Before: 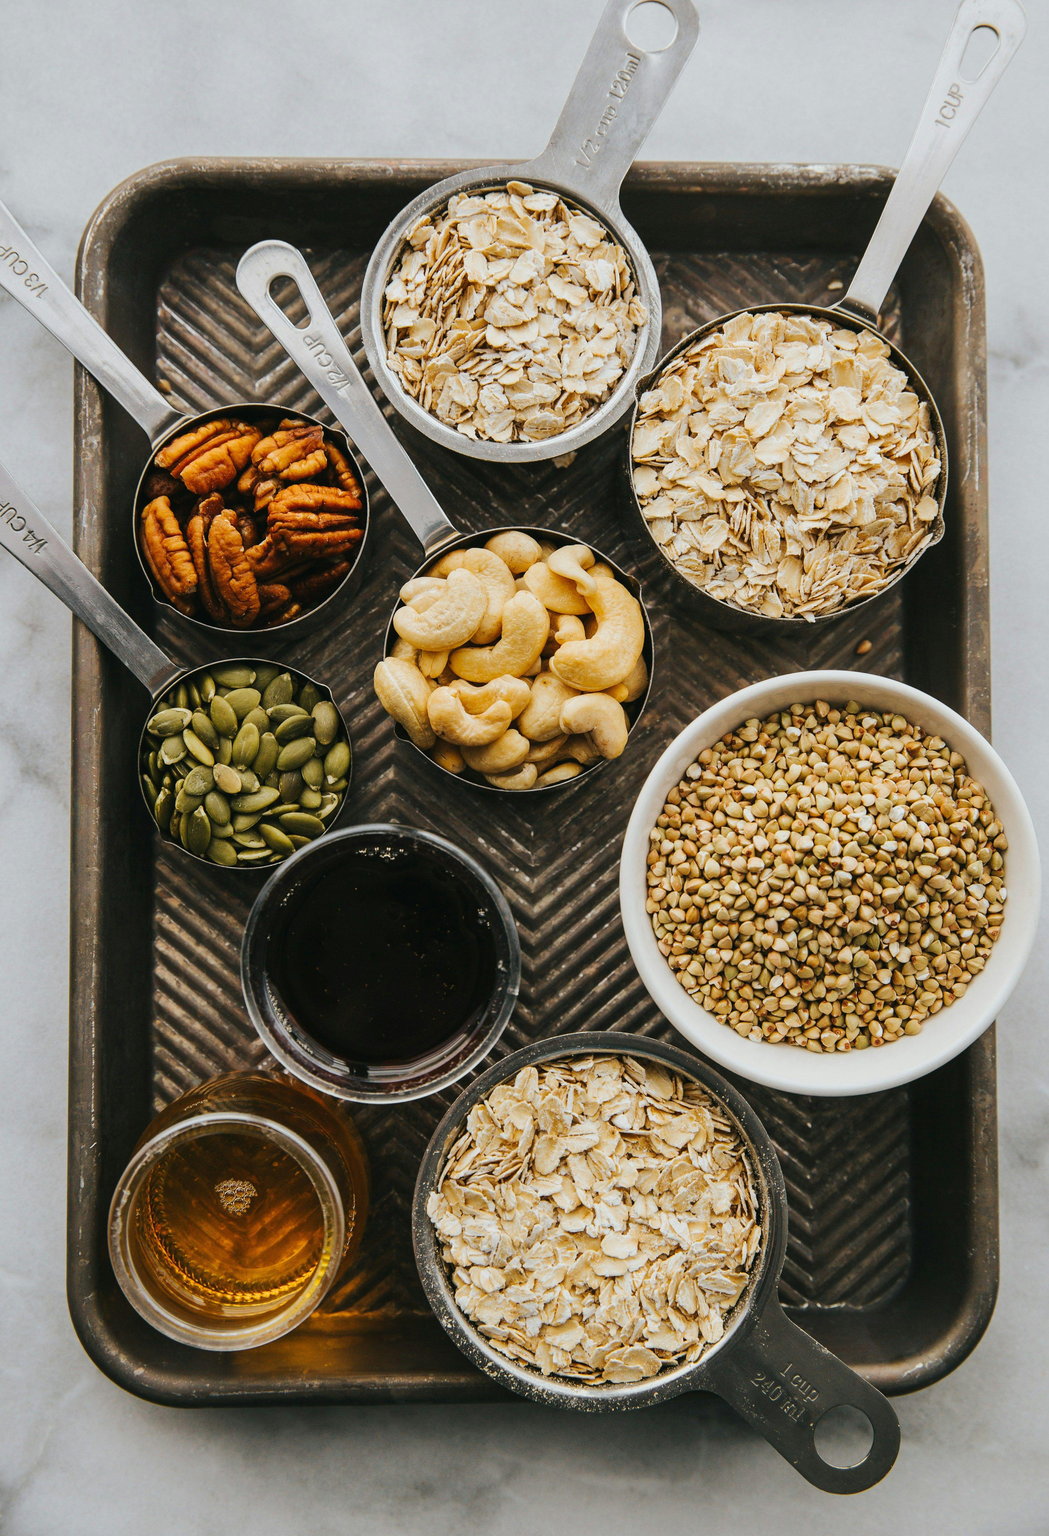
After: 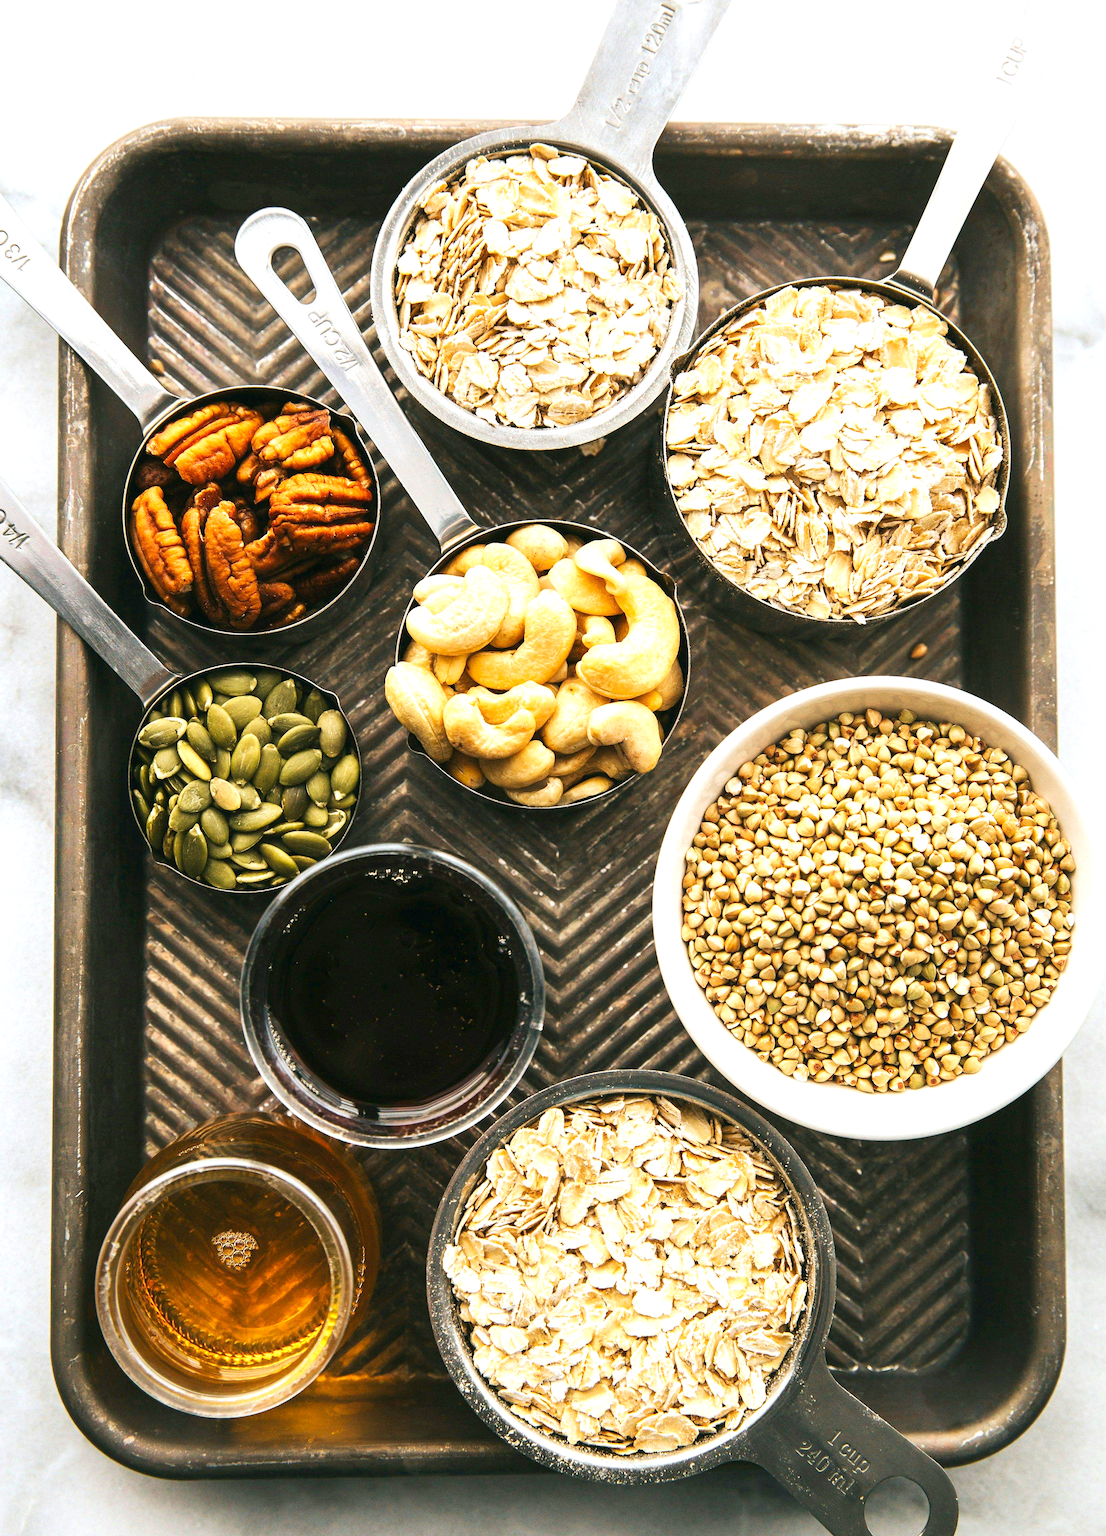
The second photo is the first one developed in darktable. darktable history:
crop: left 1.964%, top 3.251%, right 1.122%, bottom 4.933%
contrast equalizer: y [[0.5, 0.5, 0.472, 0.5, 0.5, 0.5], [0.5 ×6], [0.5 ×6], [0 ×6], [0 ×6]]
exposure: black level correction 0.001, exposure 1 EV, compensate highlight preservation false
velvia: strength 15%
